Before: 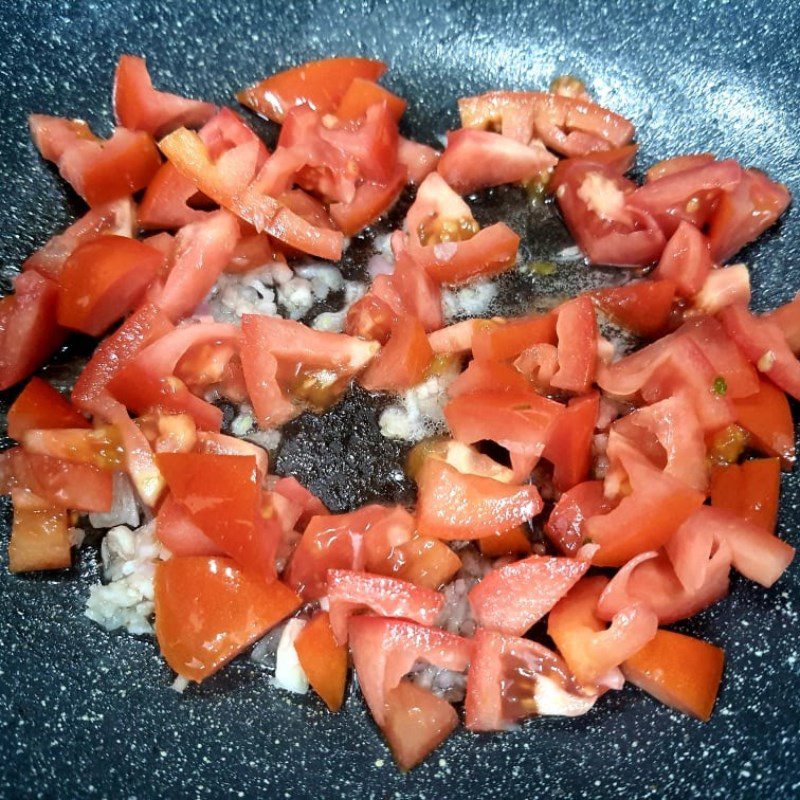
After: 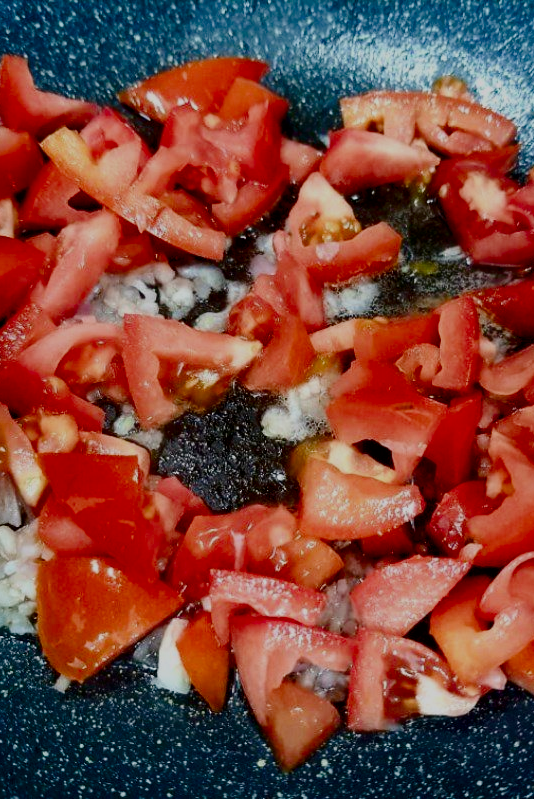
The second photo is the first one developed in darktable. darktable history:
filmic rgb: black relative exposure -7.65 EV, white relative exposure 4.56 EV, hardness 3.61
color balance rgb: perceptual saturation grading › global saturation 14.459%, perceptual saturation grading › highlights -25.127%, perceptual saturation grading › shadows 25.293%, global vibrance 20%
crop and rotate: left 14.979%, right 18.19%
contrast brightness saturation: contrast 0.126, brightness -0.231, saturation 0.139
